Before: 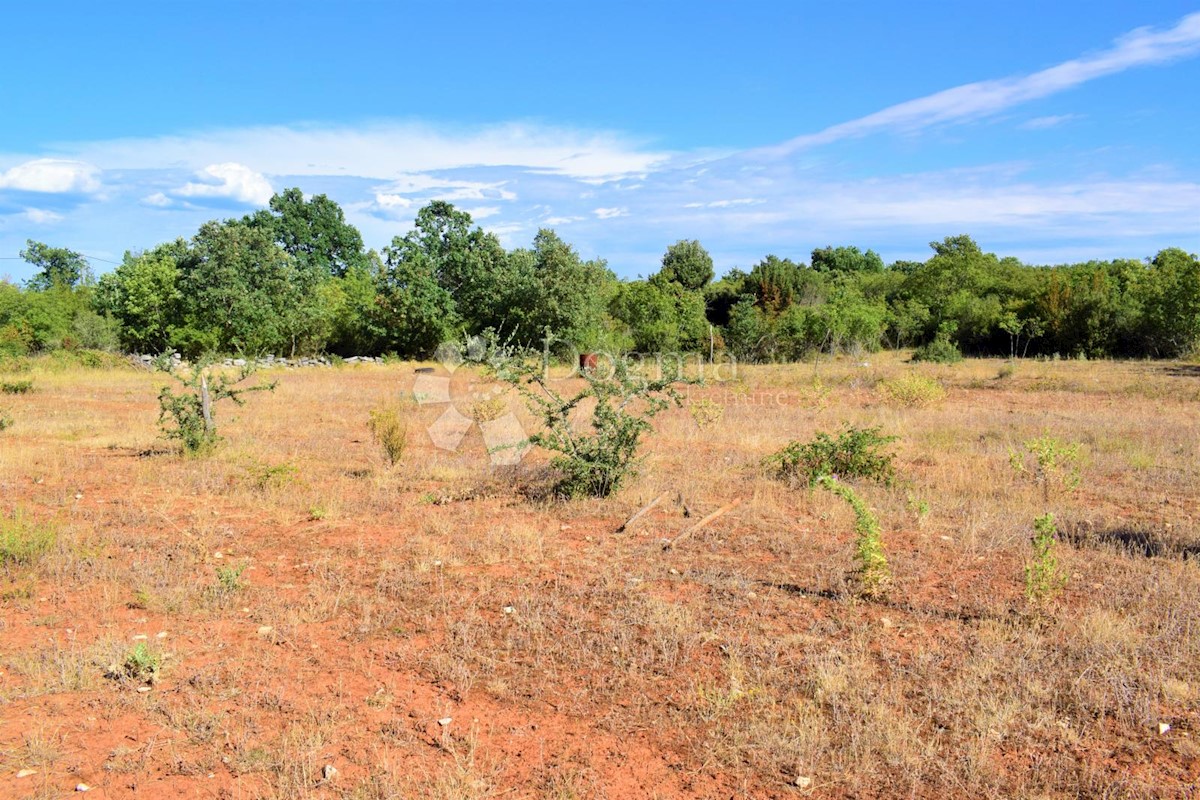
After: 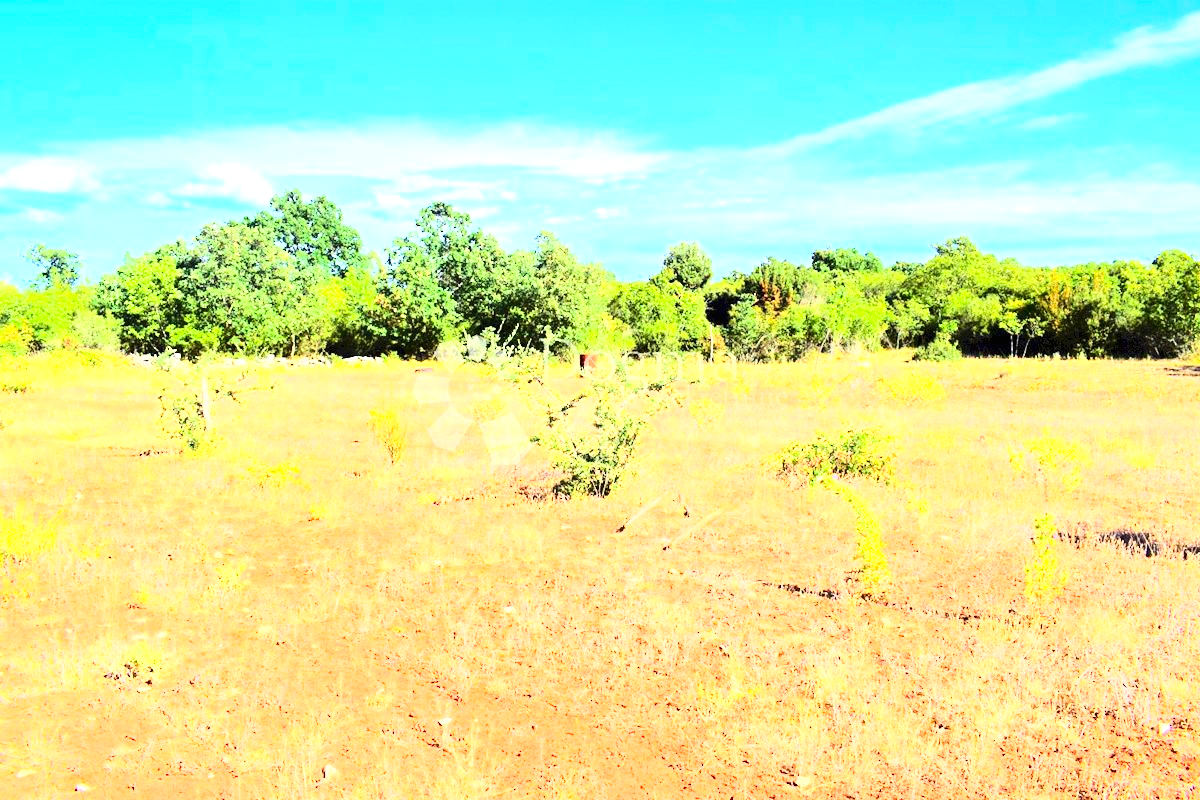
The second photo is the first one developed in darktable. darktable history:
base curve: curves: ch0 [(0, 0) (0.028, 0.03) (0.121, 0.232) (0.46, 0.748) (0.859, 0.968) (1, 1)], preserve colors average RGB
exposure: black level correction 0, exposure 1.1 EV, compensate highlight preservation false
contrast brightness saturation: contrast 0.232, brightness 0.096, saturation 0.286
